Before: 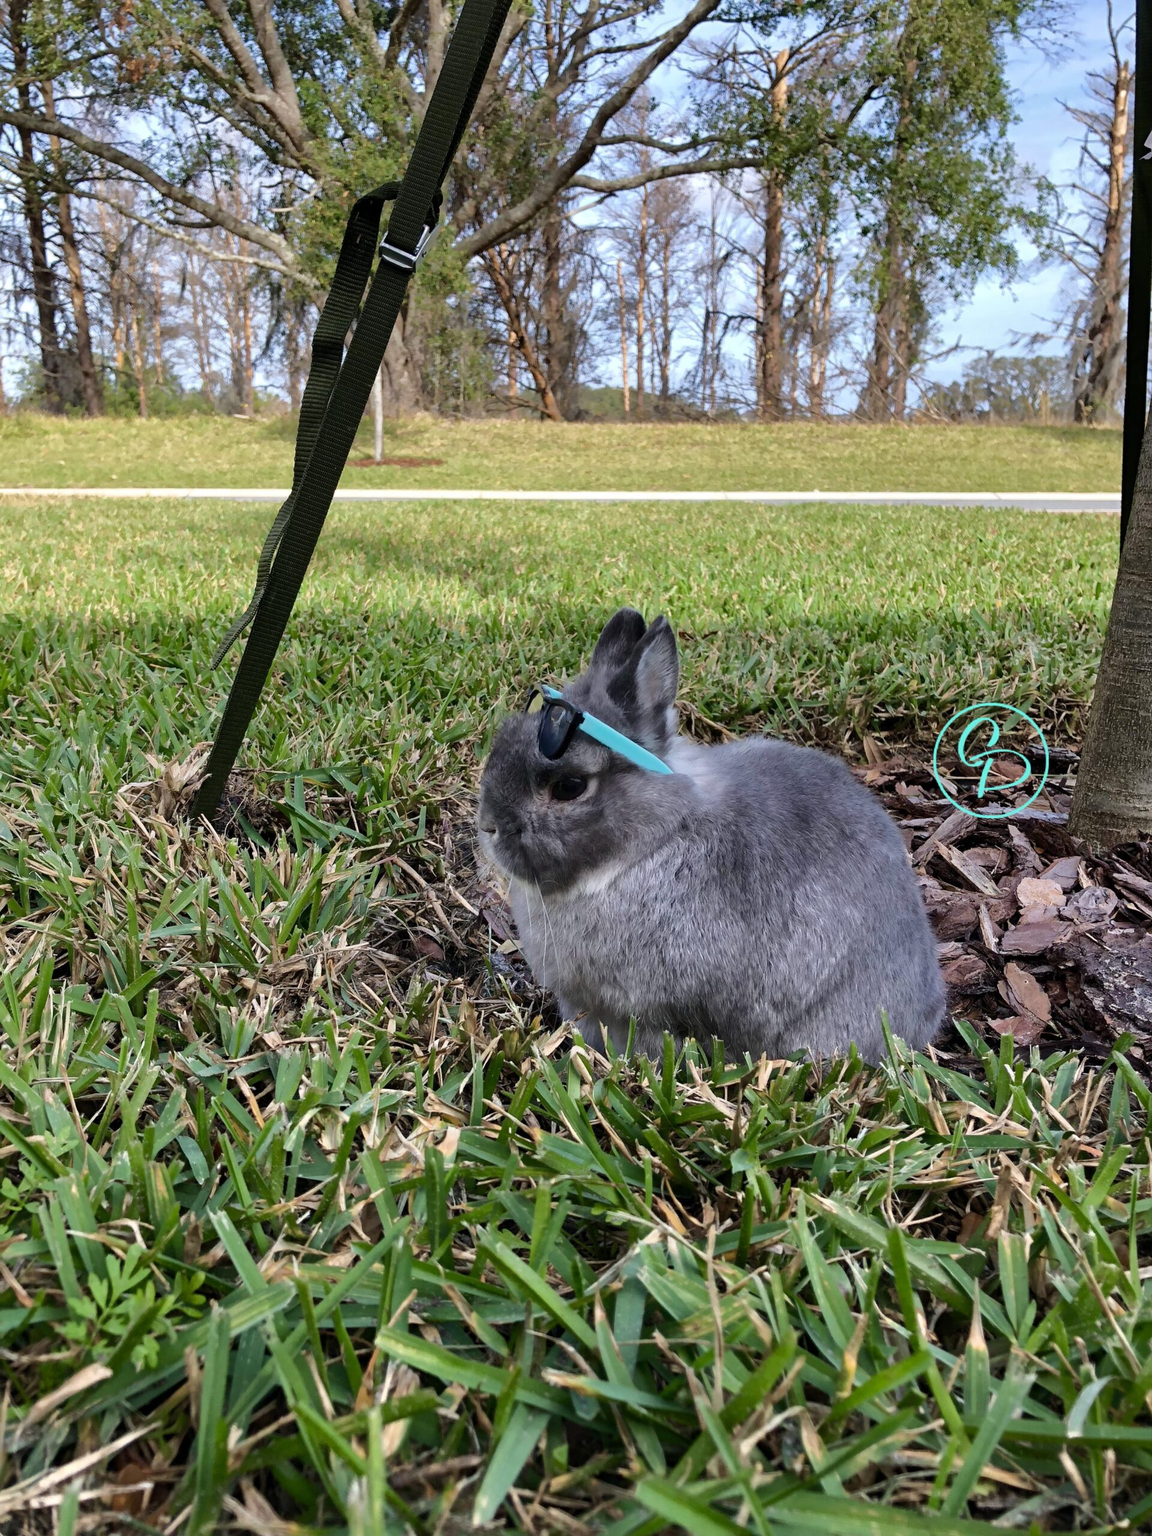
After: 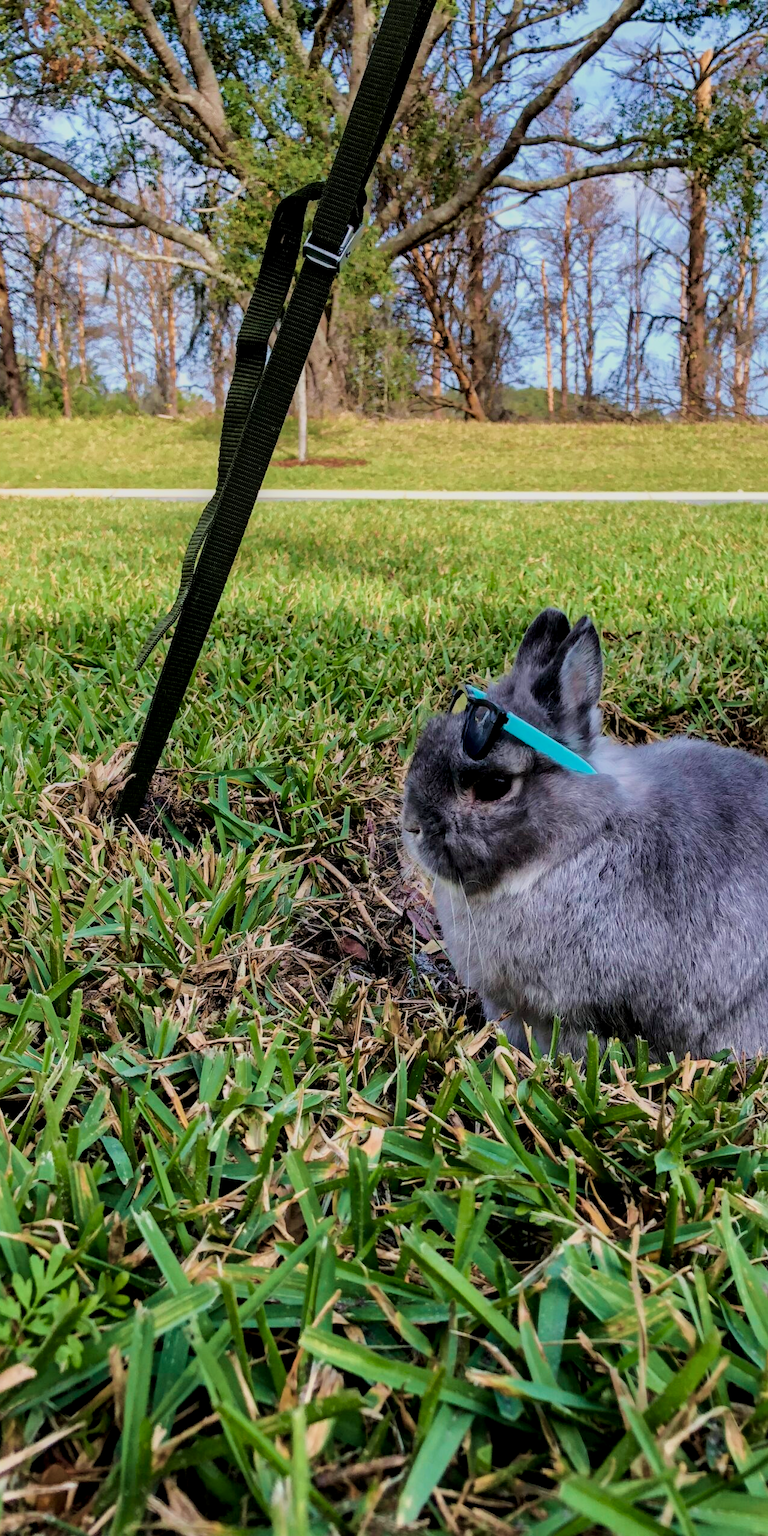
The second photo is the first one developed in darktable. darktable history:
local contrast: detail 130%
velvia: strength 45%
filmic rgb: black relative exposure -7.65 EV, white relative exposure 4.56 EV, hardness 3.61
exposure: compensate highlight preservation false
crop and rotate: left 6.617%, right 26.717%
